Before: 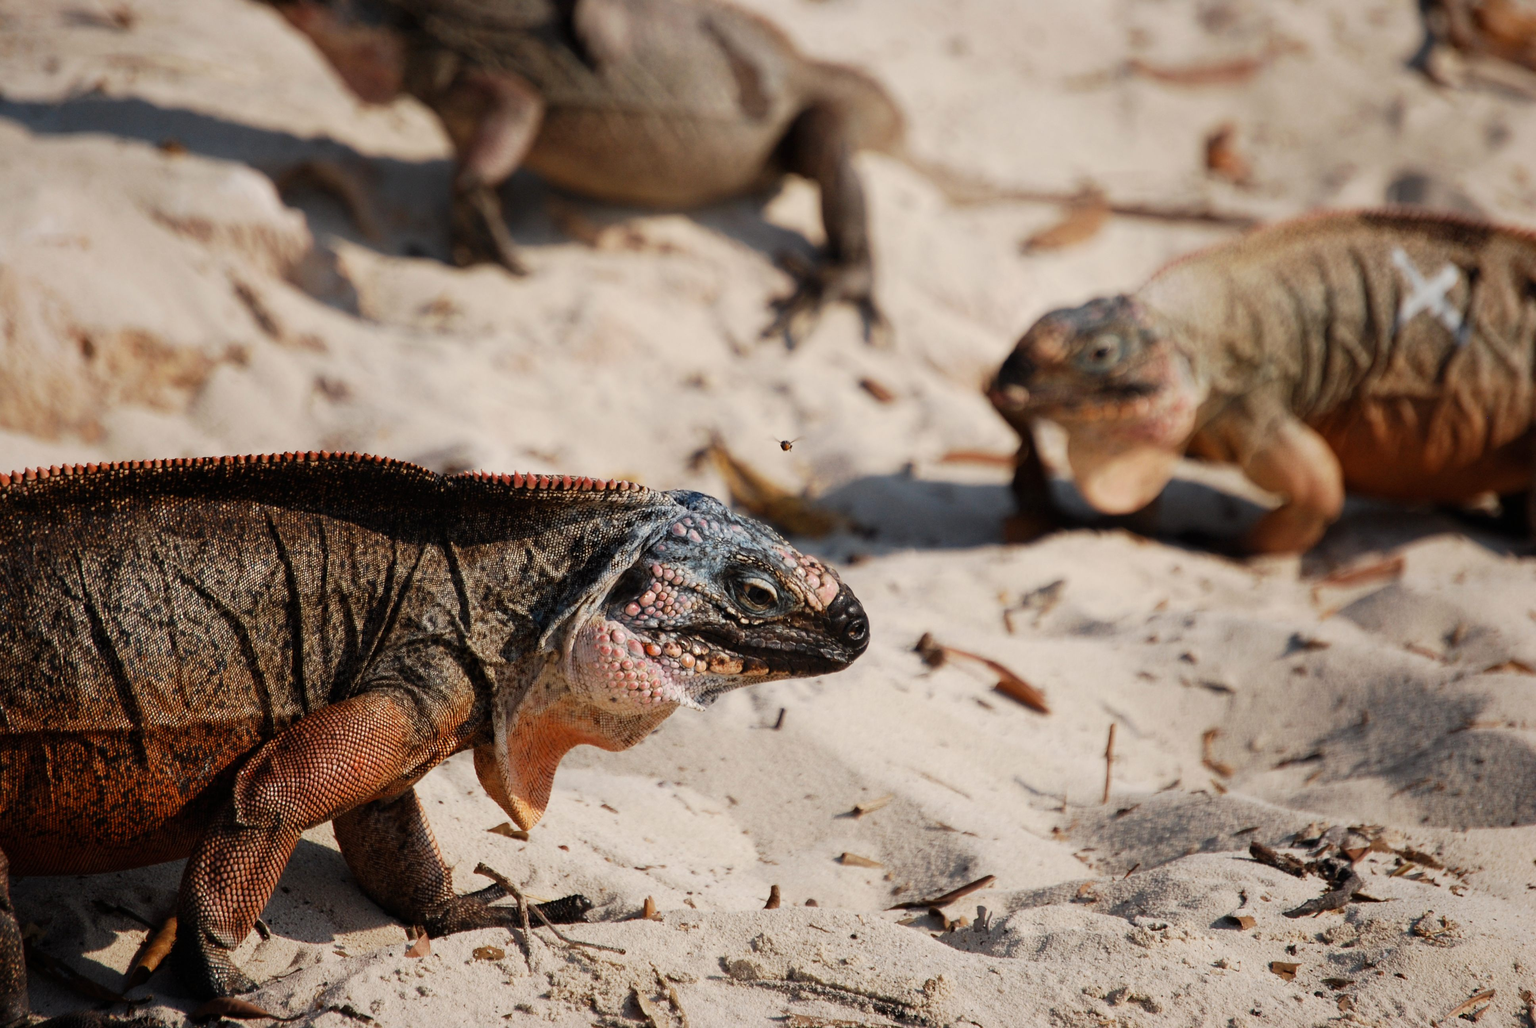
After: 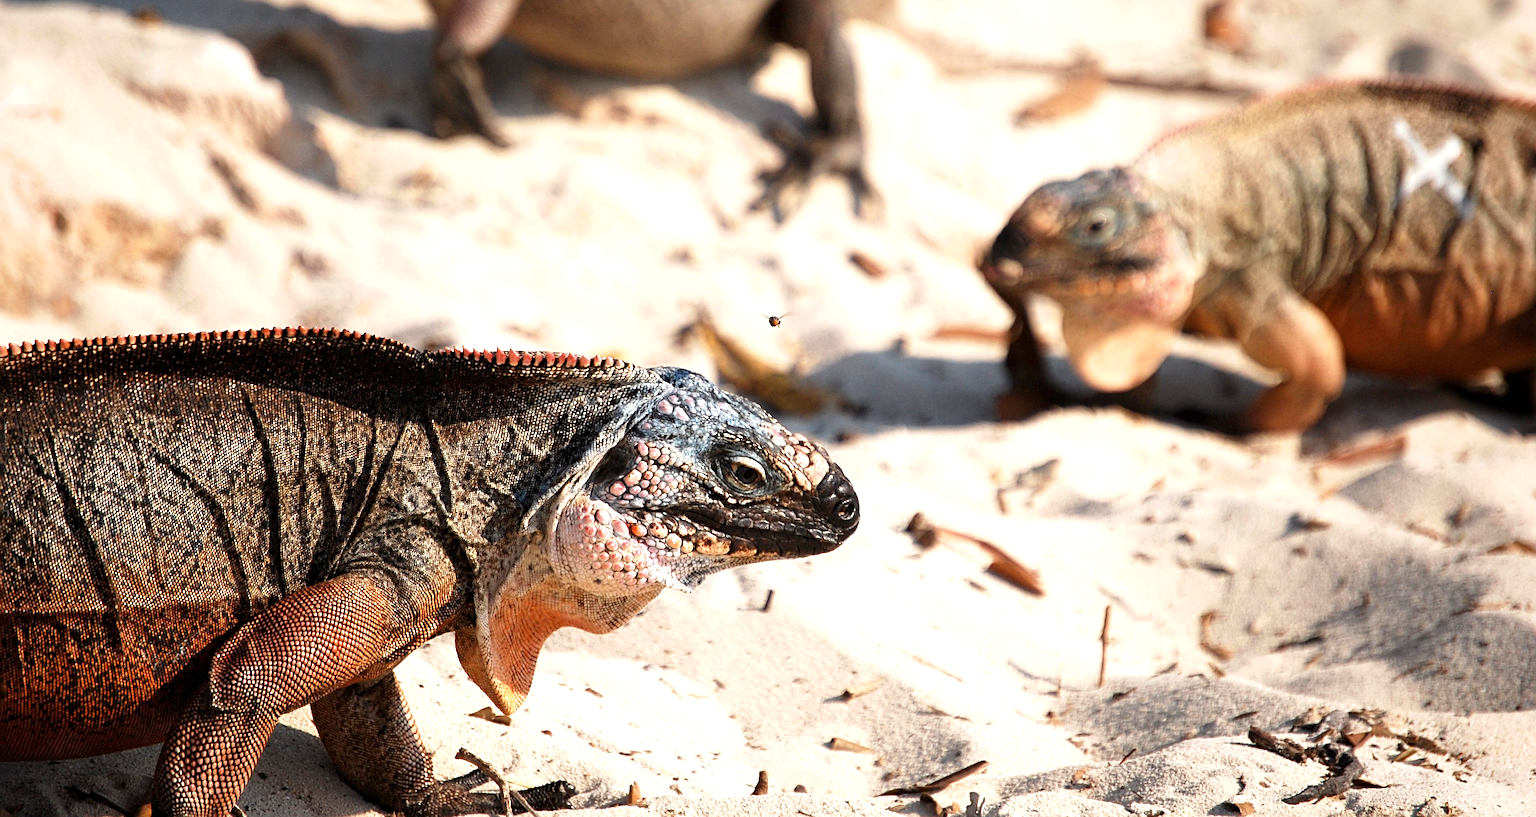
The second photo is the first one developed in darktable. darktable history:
sharpen: radius 3.983
exposure: black level correction 0.001, exposure 0.955 EV, compensate exposure bias true, compensate highlight preservation false
crop and rotate: left 1.886%, top 12.833%, right 0.287%, bottom 9.37%
